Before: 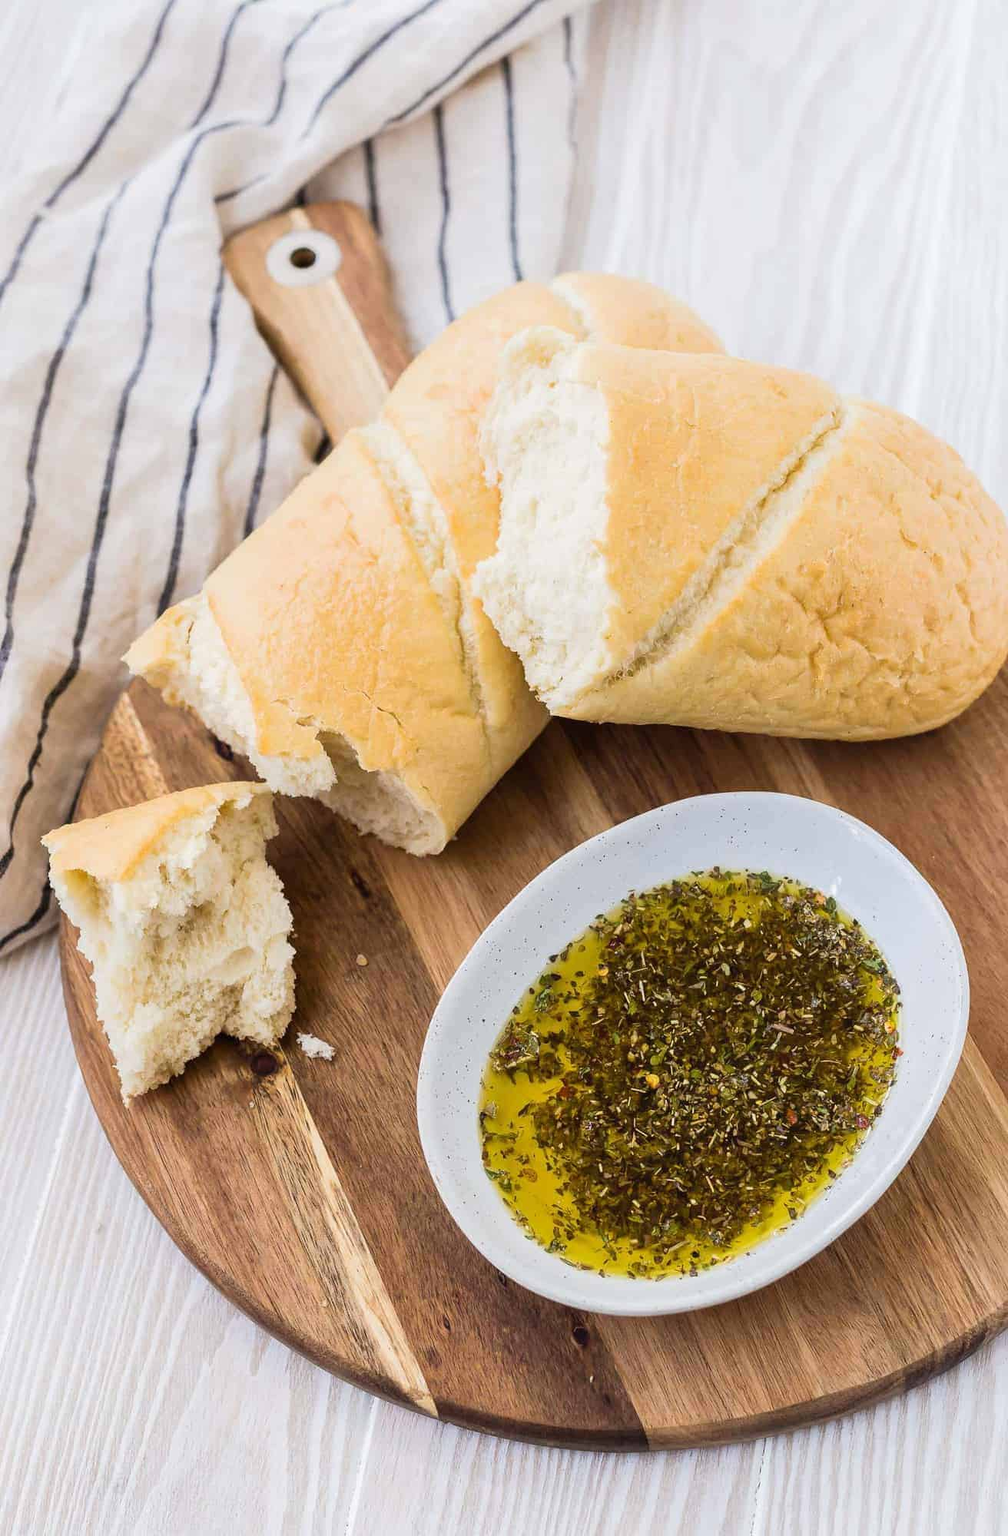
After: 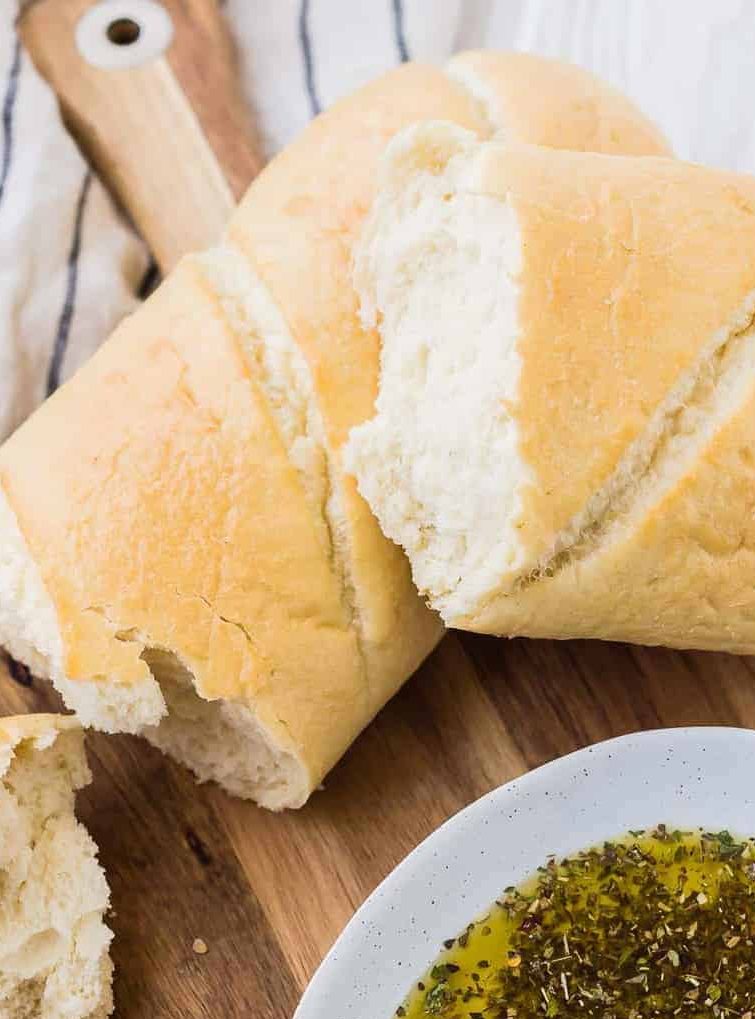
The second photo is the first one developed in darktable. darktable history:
crop: left 20.669%, top 15.207%, right 21.785%, bottom 33.81%
